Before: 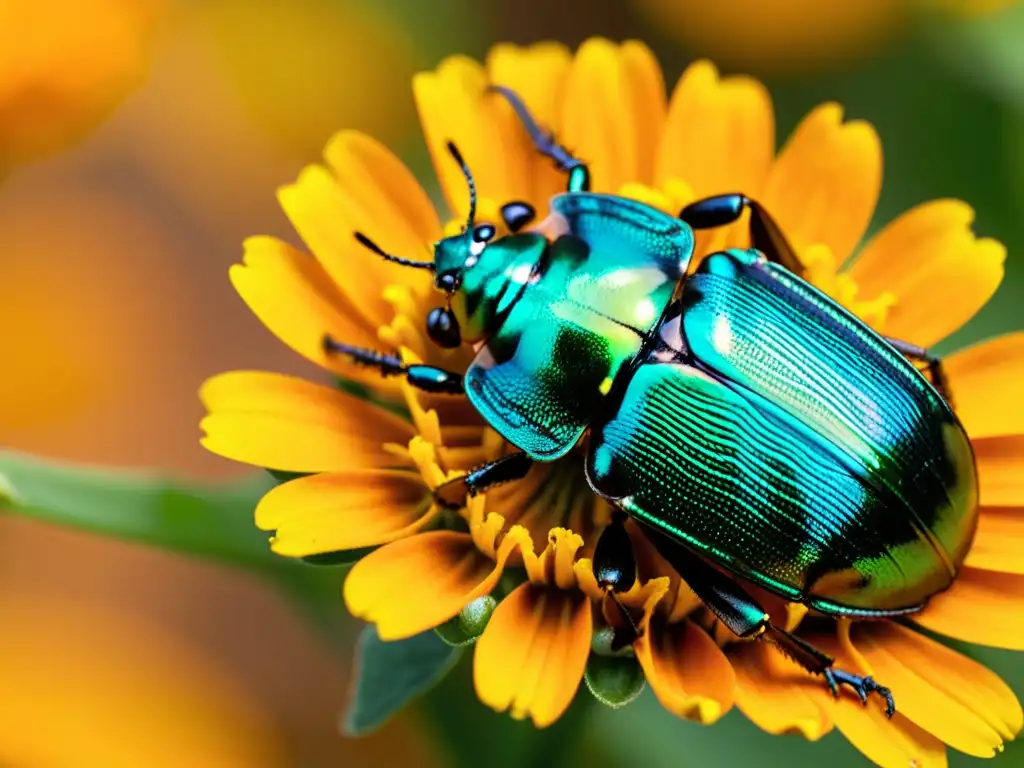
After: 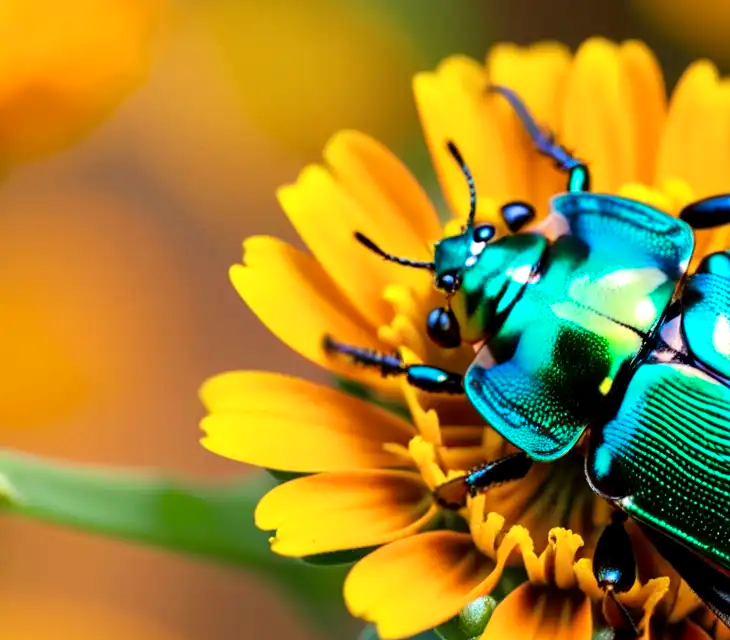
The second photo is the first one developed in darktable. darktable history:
color zones: curves: ch1 [(0.25, 0.5) (0.747, 0.71)]
crop: right 28.708%, bottom 16.569%
exposure: black level correction 0.001, exposure 0.192 EV, compensate highlight preservation false
